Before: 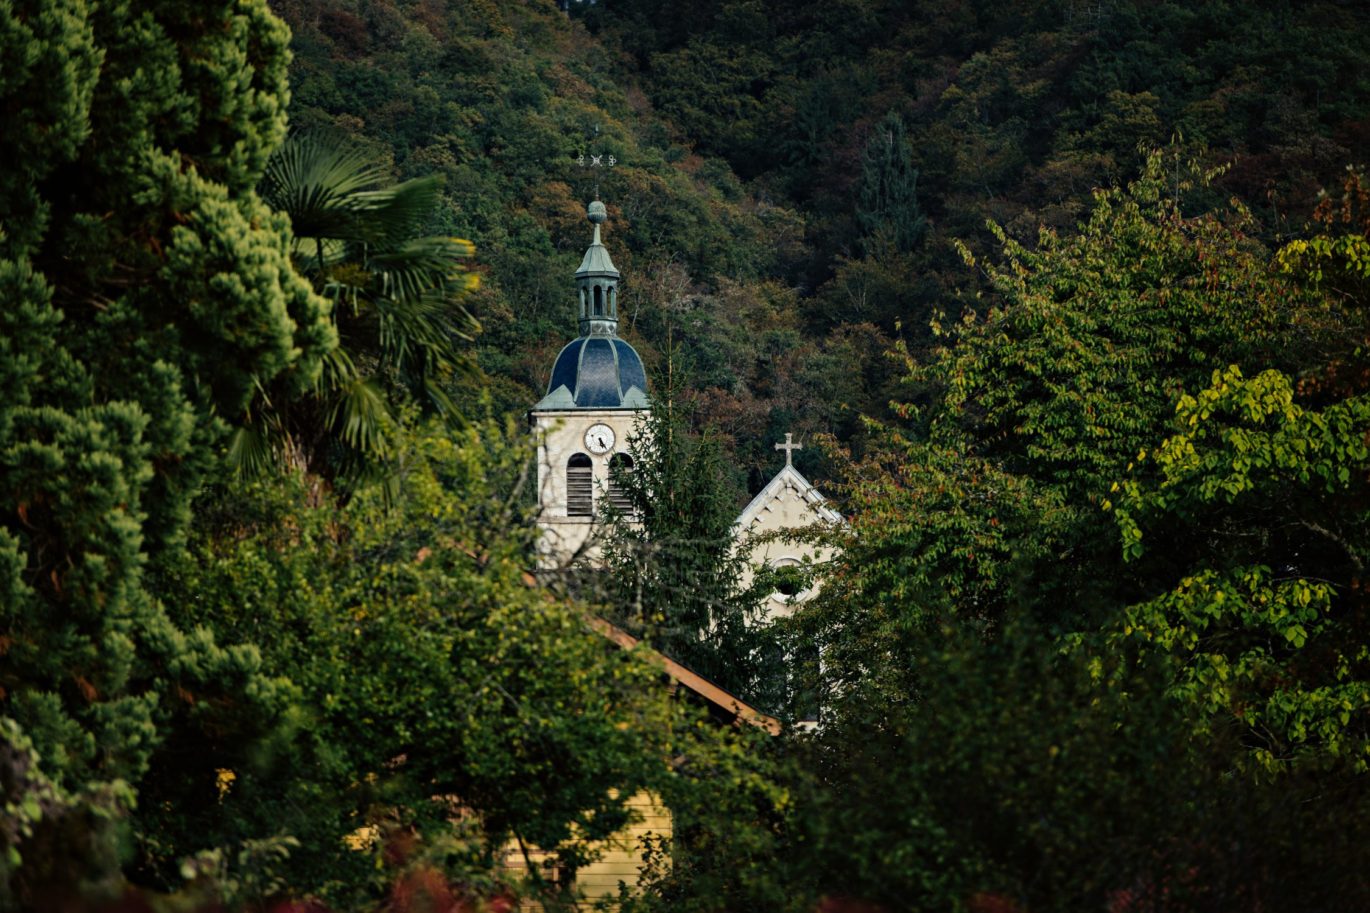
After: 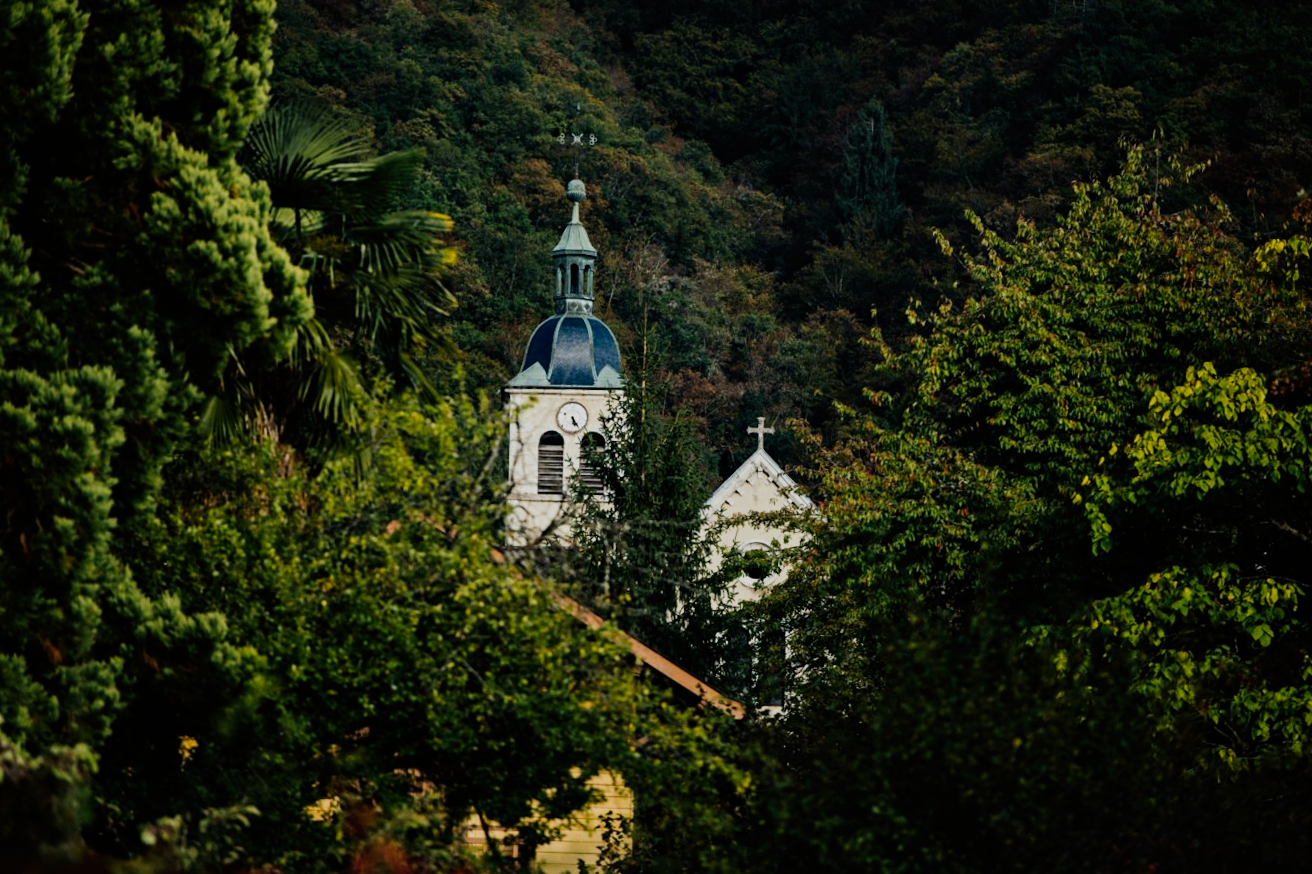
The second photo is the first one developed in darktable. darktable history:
sigmoid: on, module defaults
crop and rotate: angle -1.69°
